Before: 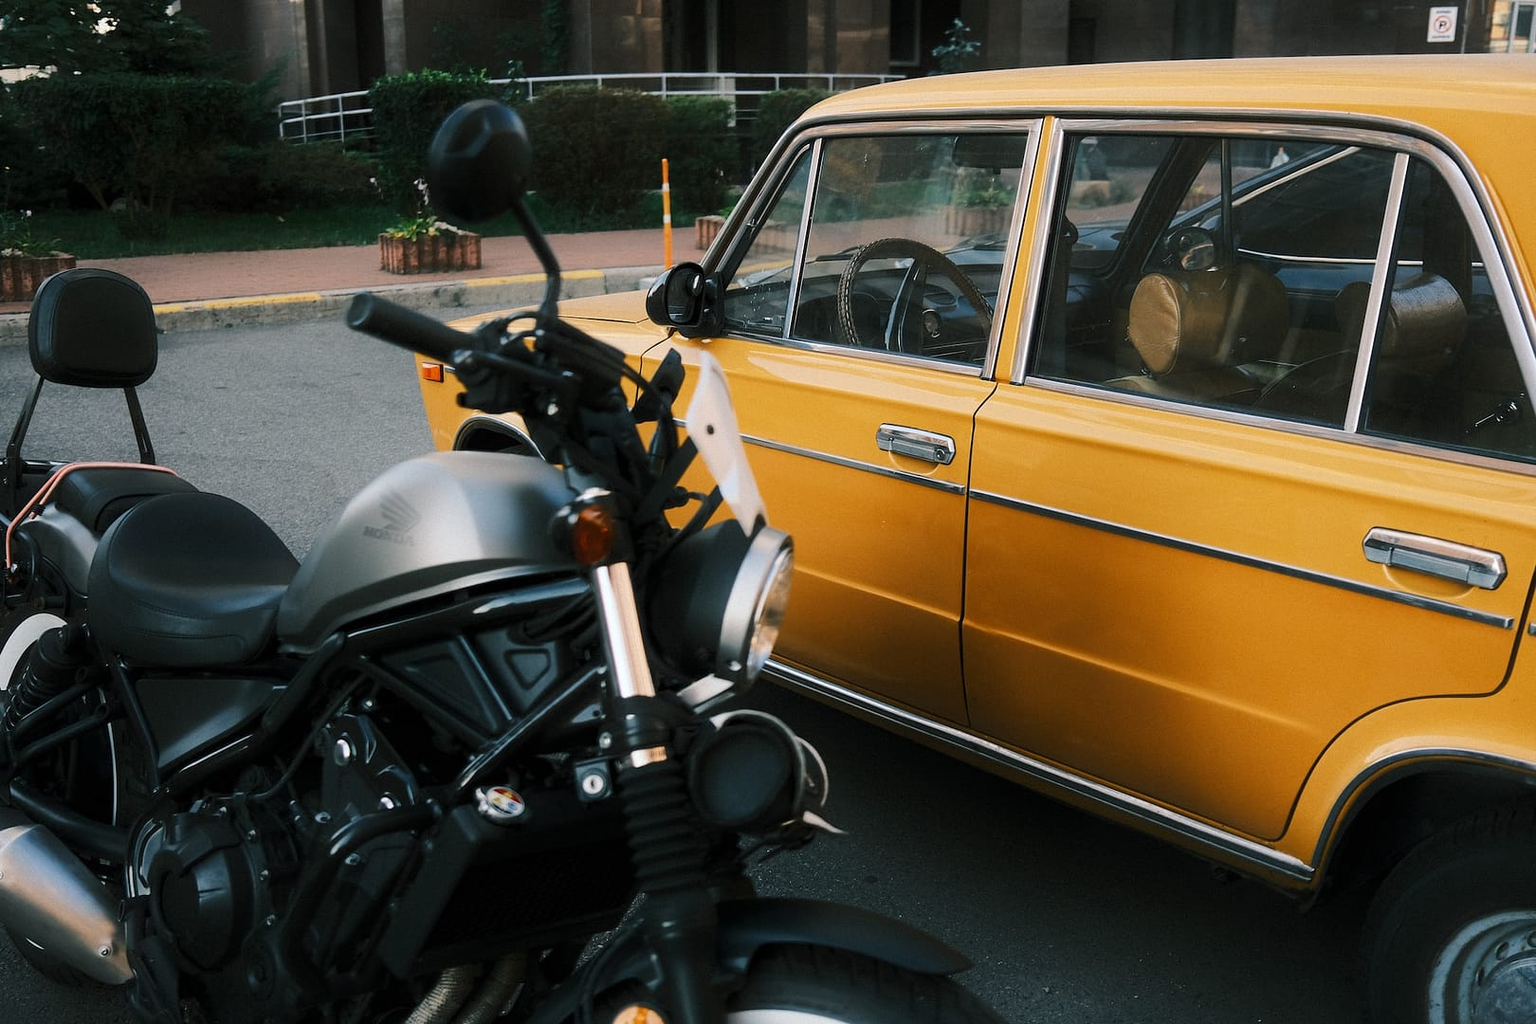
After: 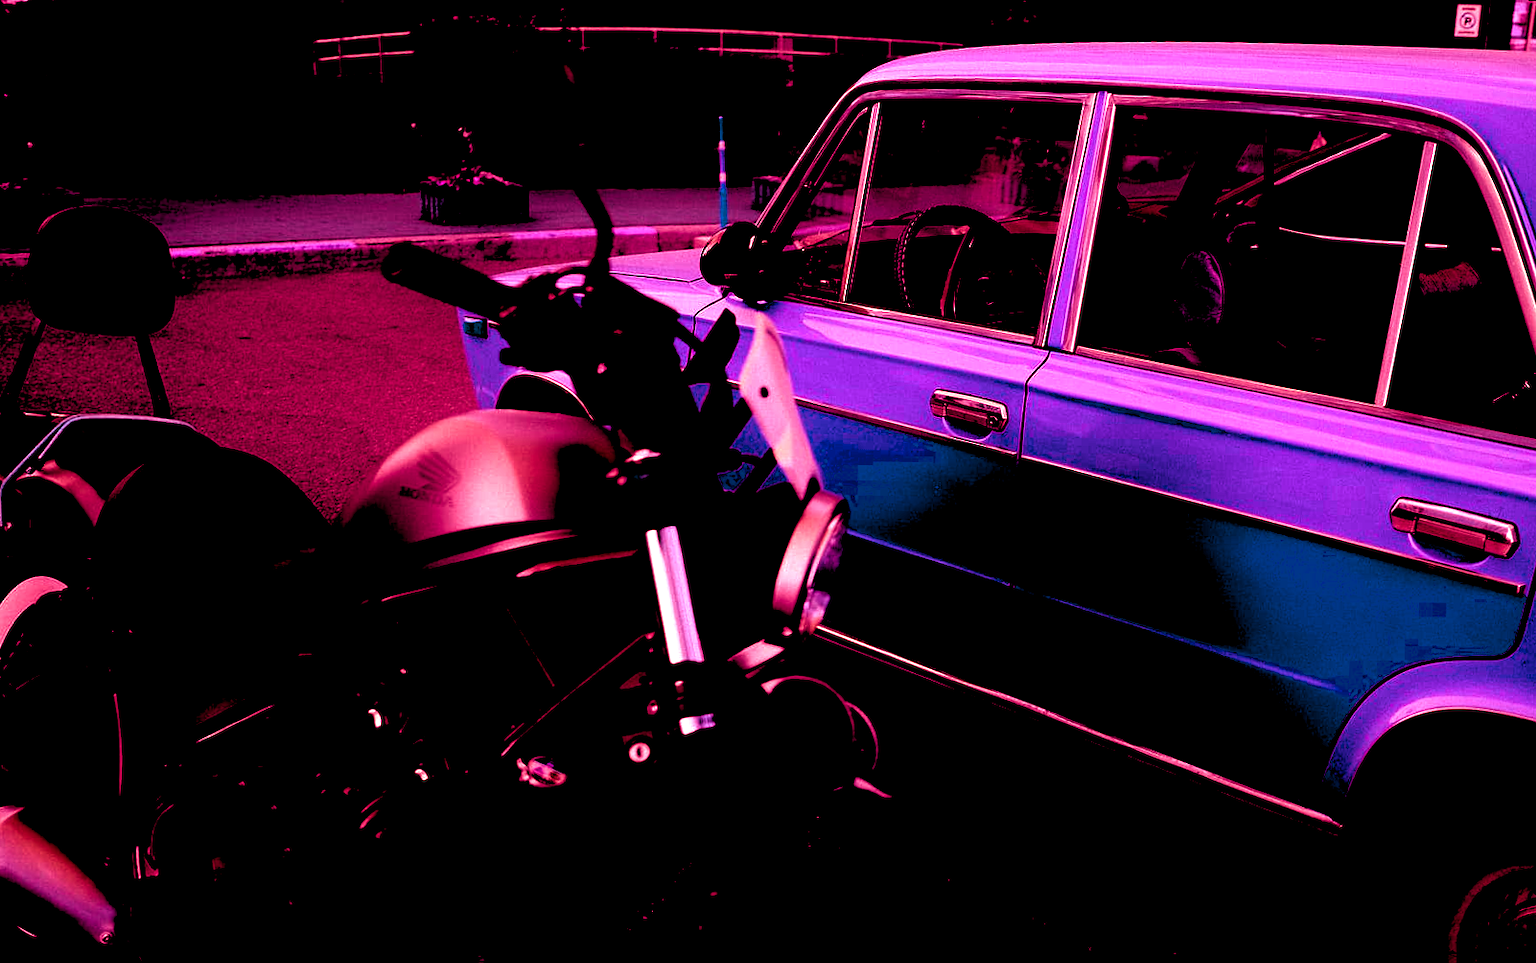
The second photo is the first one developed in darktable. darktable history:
rgb levels: levels [[0.034, 0.472, 0.904], [0, 0.5, 1], [0, 0.5, 1]]
rotate and perspective: rotation 0.679°, lens shift (horizontal) 0.136, crop left 0.009, crop right 0.991, crop top 0.078, crop bottom 0.95
color balance rgb: shadows lift › luminance -18.76%, shadows lift › chroma 35.44%, power › luminance -3.76%, power › hue 142.17°, highlights gain › chroma 7.5%, highlights gain › hue 184.75°, global offset › luminance -0.52%, global offset › chroma 0.91%, global offset › hue 173.36°, shadows fall-off 300%, white fulcrum 2 EV, highlights fall-off 300%, linear chroma grading › shadows 17.19%, linear chroma grading › highlights 61.12%, linear chroma grading › global chroma 50%, hue shift -150.52°, perceptual brilliance grading › global brilliance 12%, mask middle-gray fulcrum 100%, contrast gray fulcrum 38.43%, contrast 35.15%, saturation formula JzAzBz (2021)
